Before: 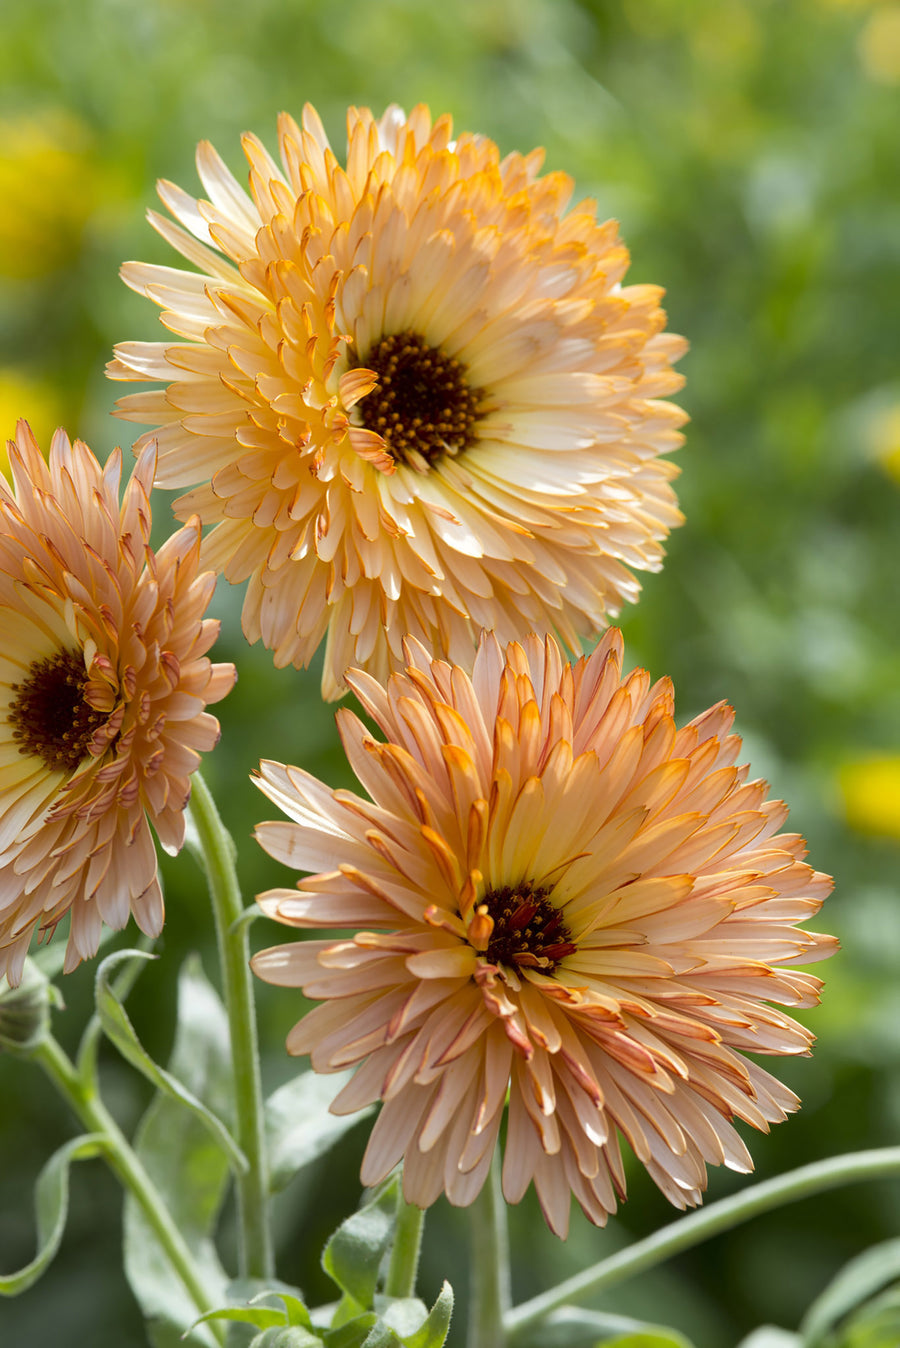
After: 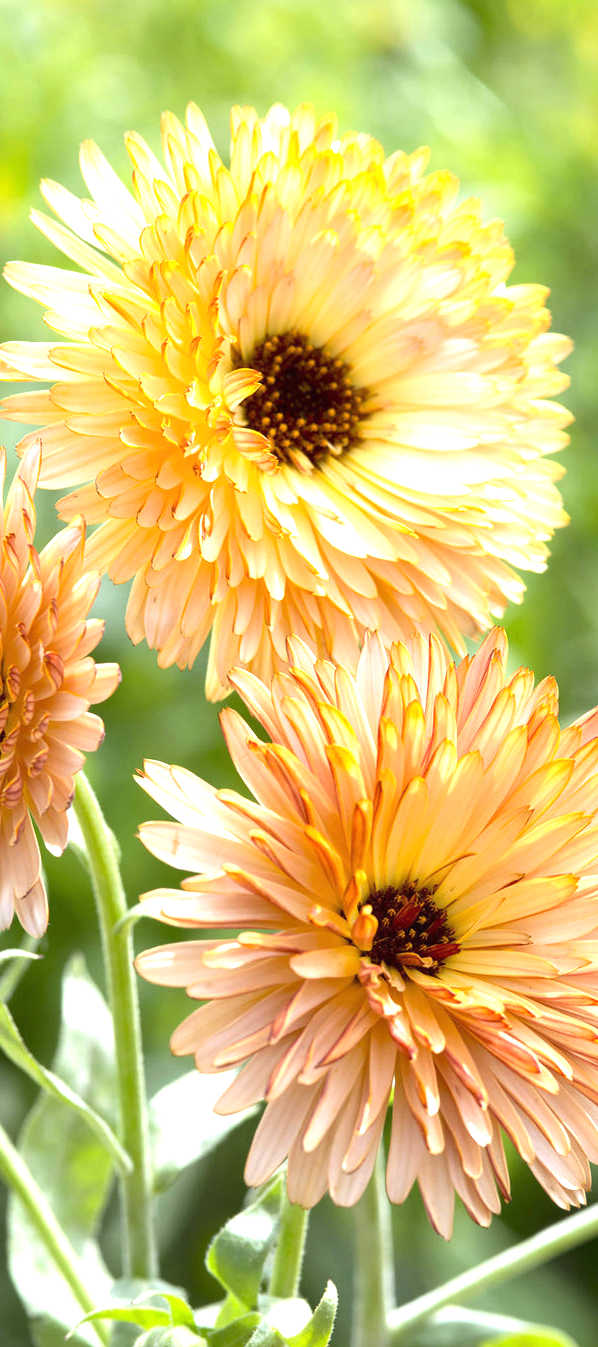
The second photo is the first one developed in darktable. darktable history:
exposure: black level correction 0, exposure 1.199 EV, compensate exposure bias true, compensate highlight preservation false
crop and rotate: left 12.89%, right 20.631%
